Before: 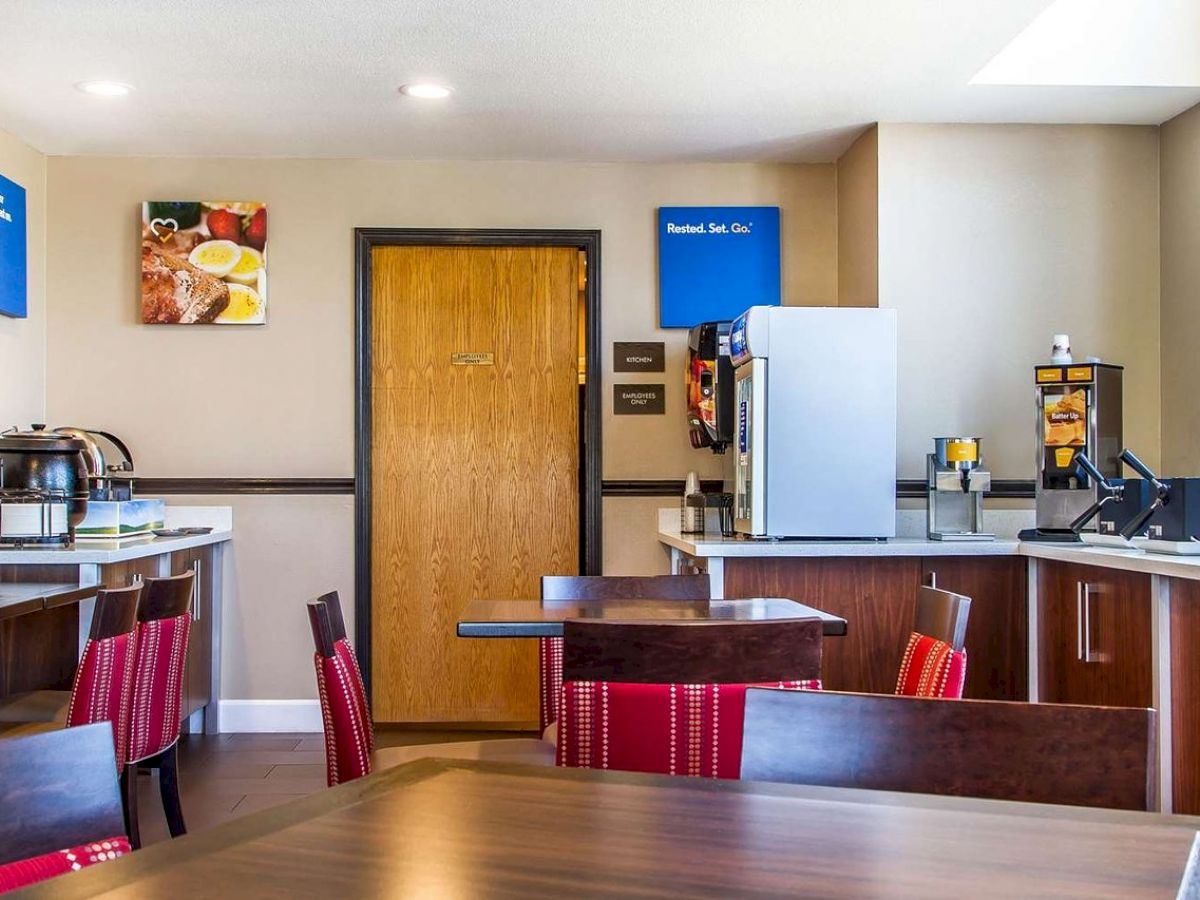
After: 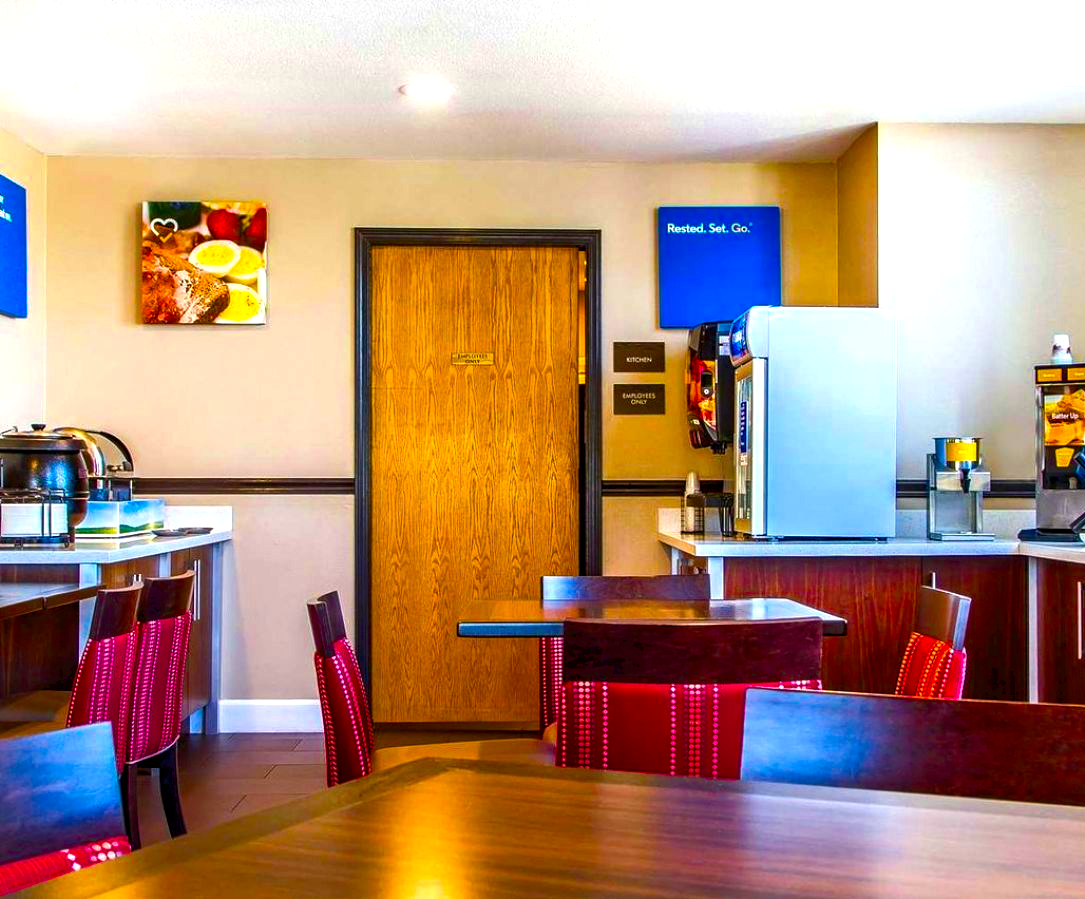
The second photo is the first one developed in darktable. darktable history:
crop: right 9.509%, bottom 0.031%
color balance rgb: linear chroma grading › global chroma 9%, perceptual saturation grading › global saturation 36%, perceptual saturation grading › shadows 35%, perceptual brilliance grading › global brilliance 15%, perceptual brilliance grading › shadows -35%, global vibrance 15%
color zones: curves: ch0 [(0, 0.613) (0.01, 0.613) (0.245, 0.448) (0.498, 0.529) (0.642, 0.665) (0.879, 0.777) (0.99, 0.613)]; ch1 [(0, 0) (0.143, 0) (0.286, 0) (0.429, 0) (0.571, 0) (0.714, 0) (0.857, 0)], mix -131.09%
